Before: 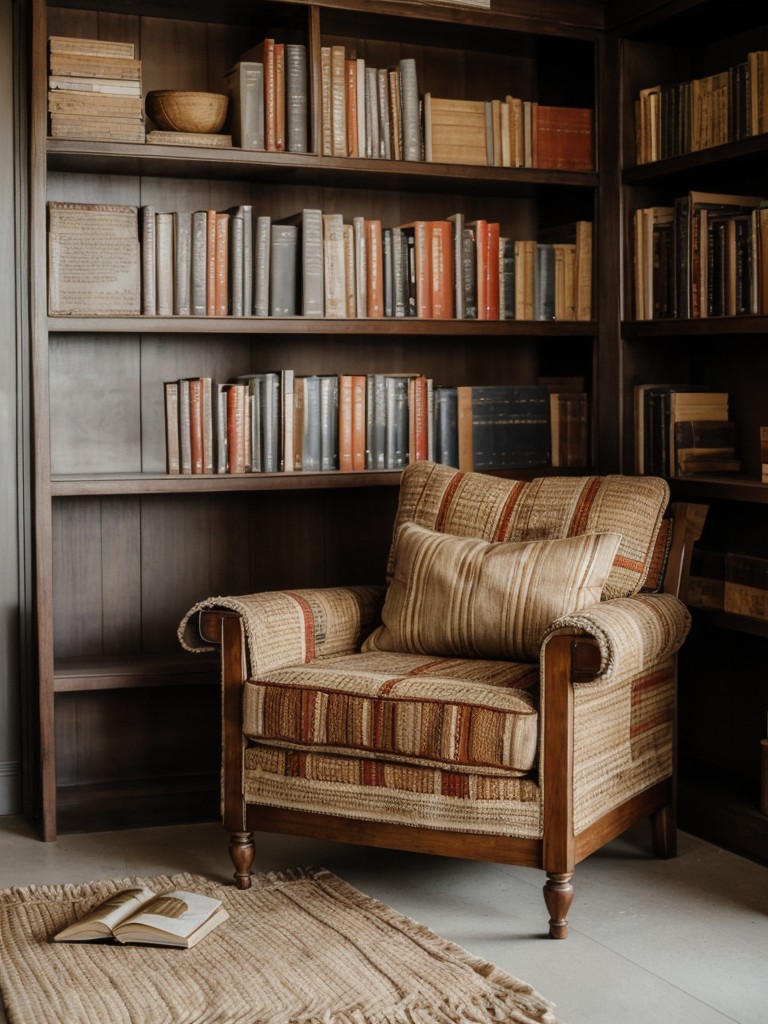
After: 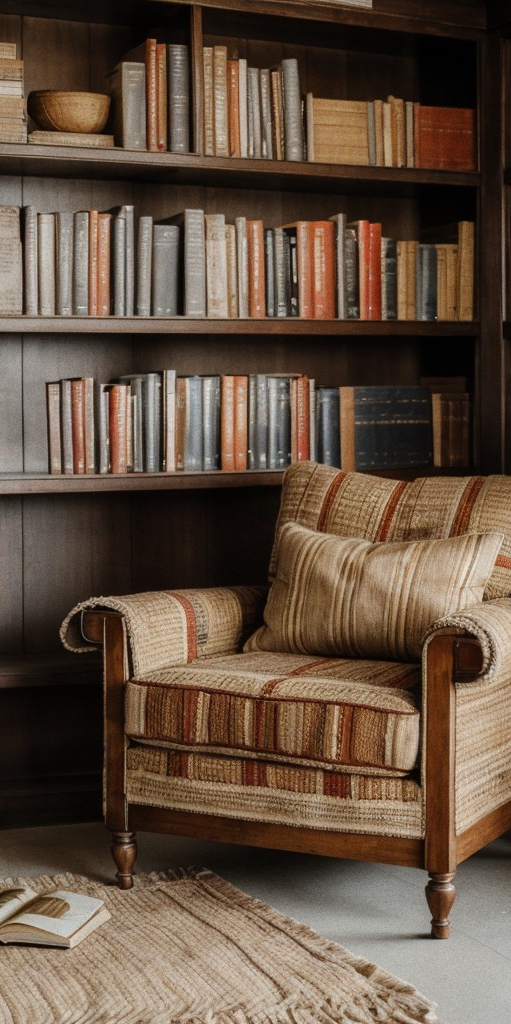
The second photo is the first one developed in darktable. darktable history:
grain: coarseness 7.08 ISO, strength 21.67%, mid-tones bias 59.58%
crop: left 15.419%, right 17.914%
